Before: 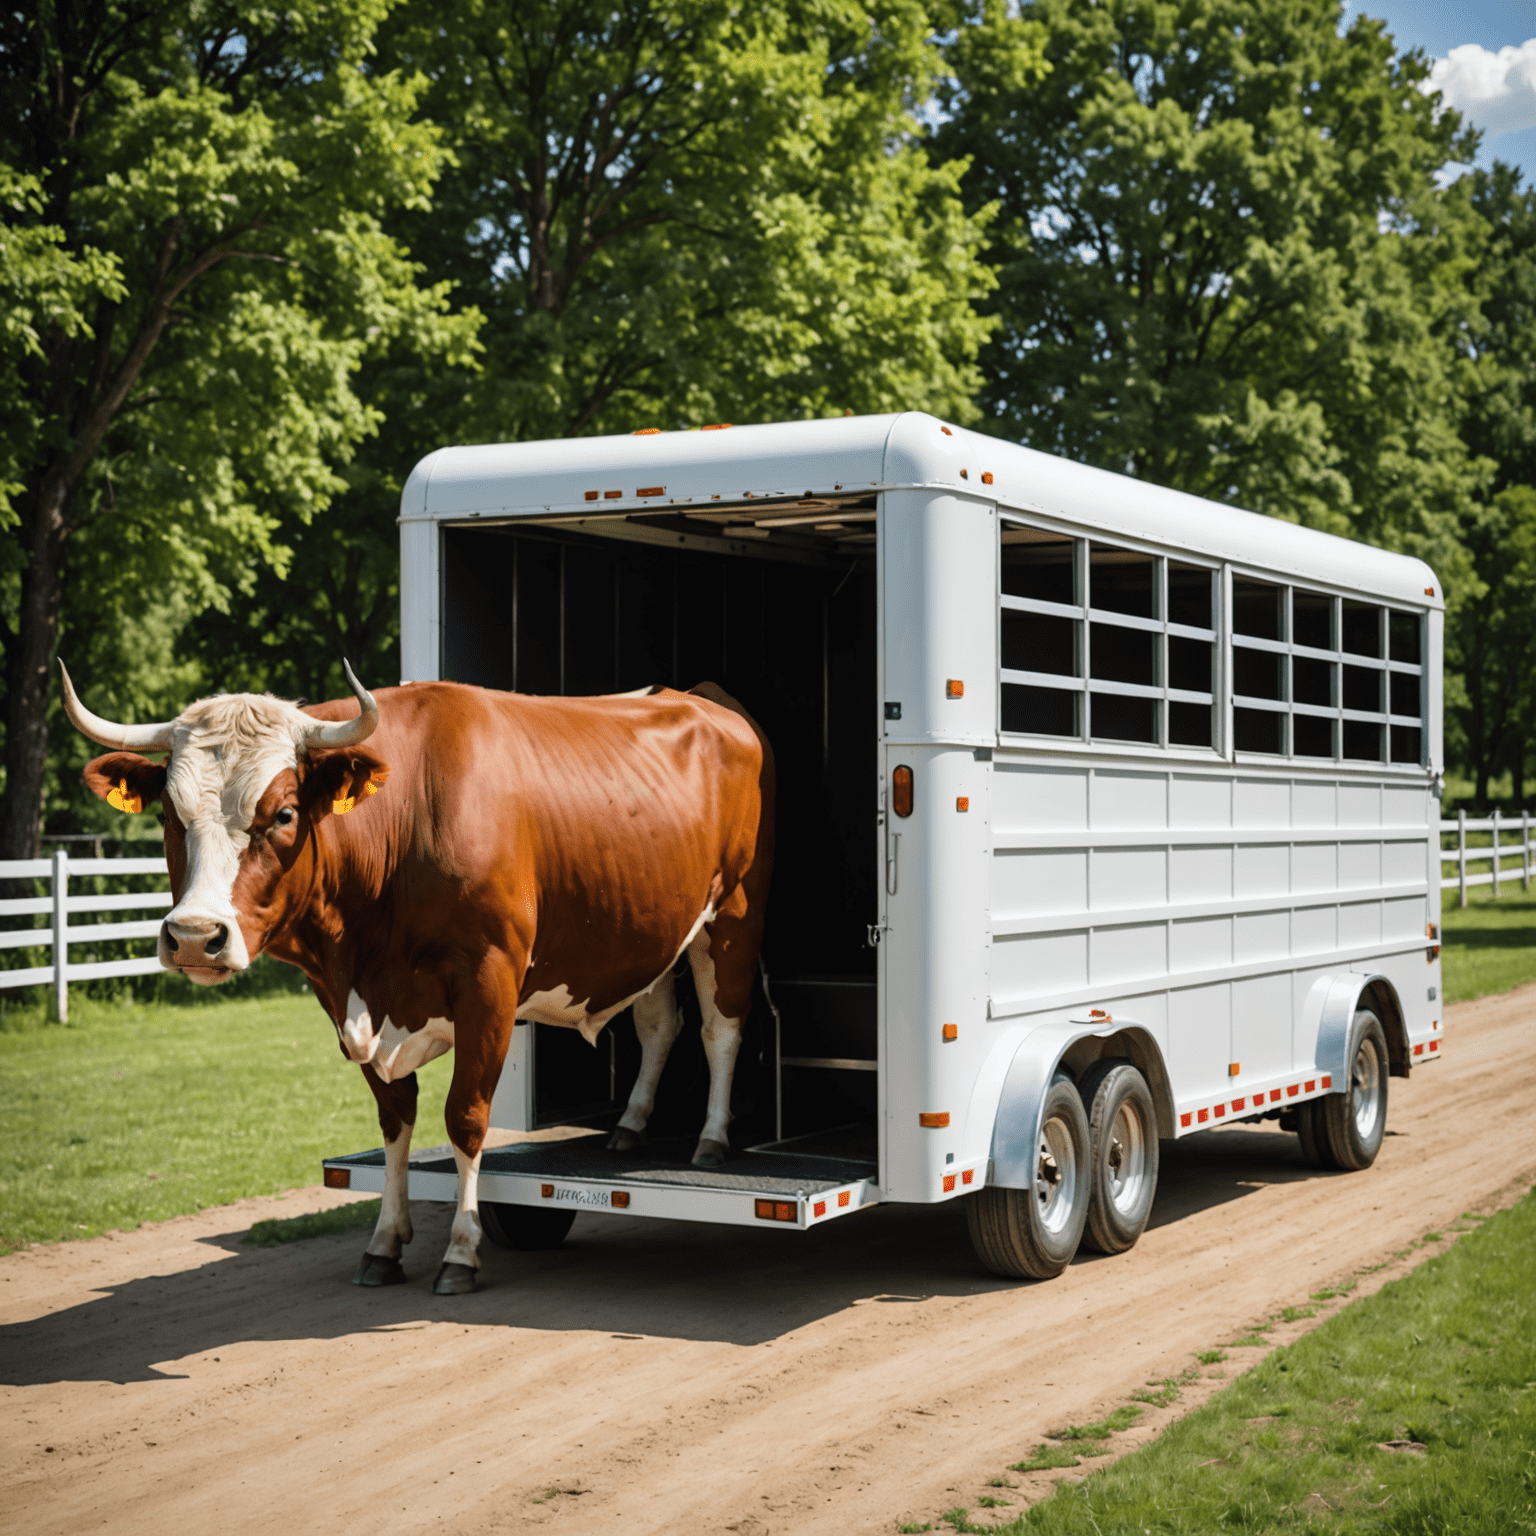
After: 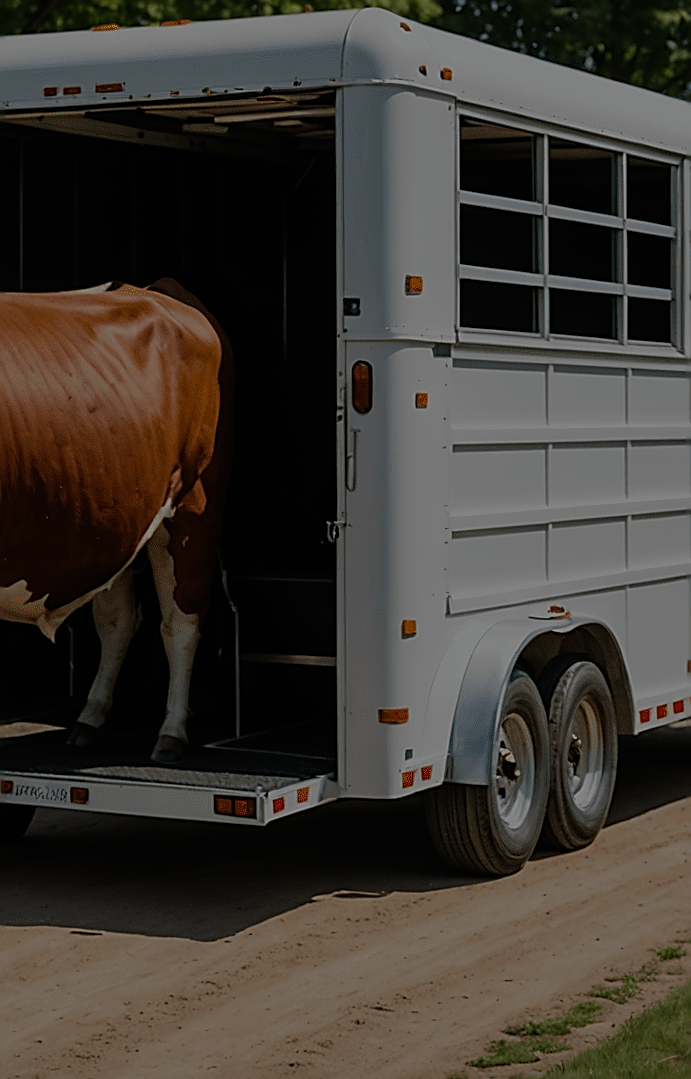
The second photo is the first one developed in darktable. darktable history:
crop: left 35.26%, top 26.34%, right 19.712%, bottom 3.361%
exposure: exposure -2.067 EV, compensate highlight preservation false
sharpen: radius 1.689, amount 1.289
